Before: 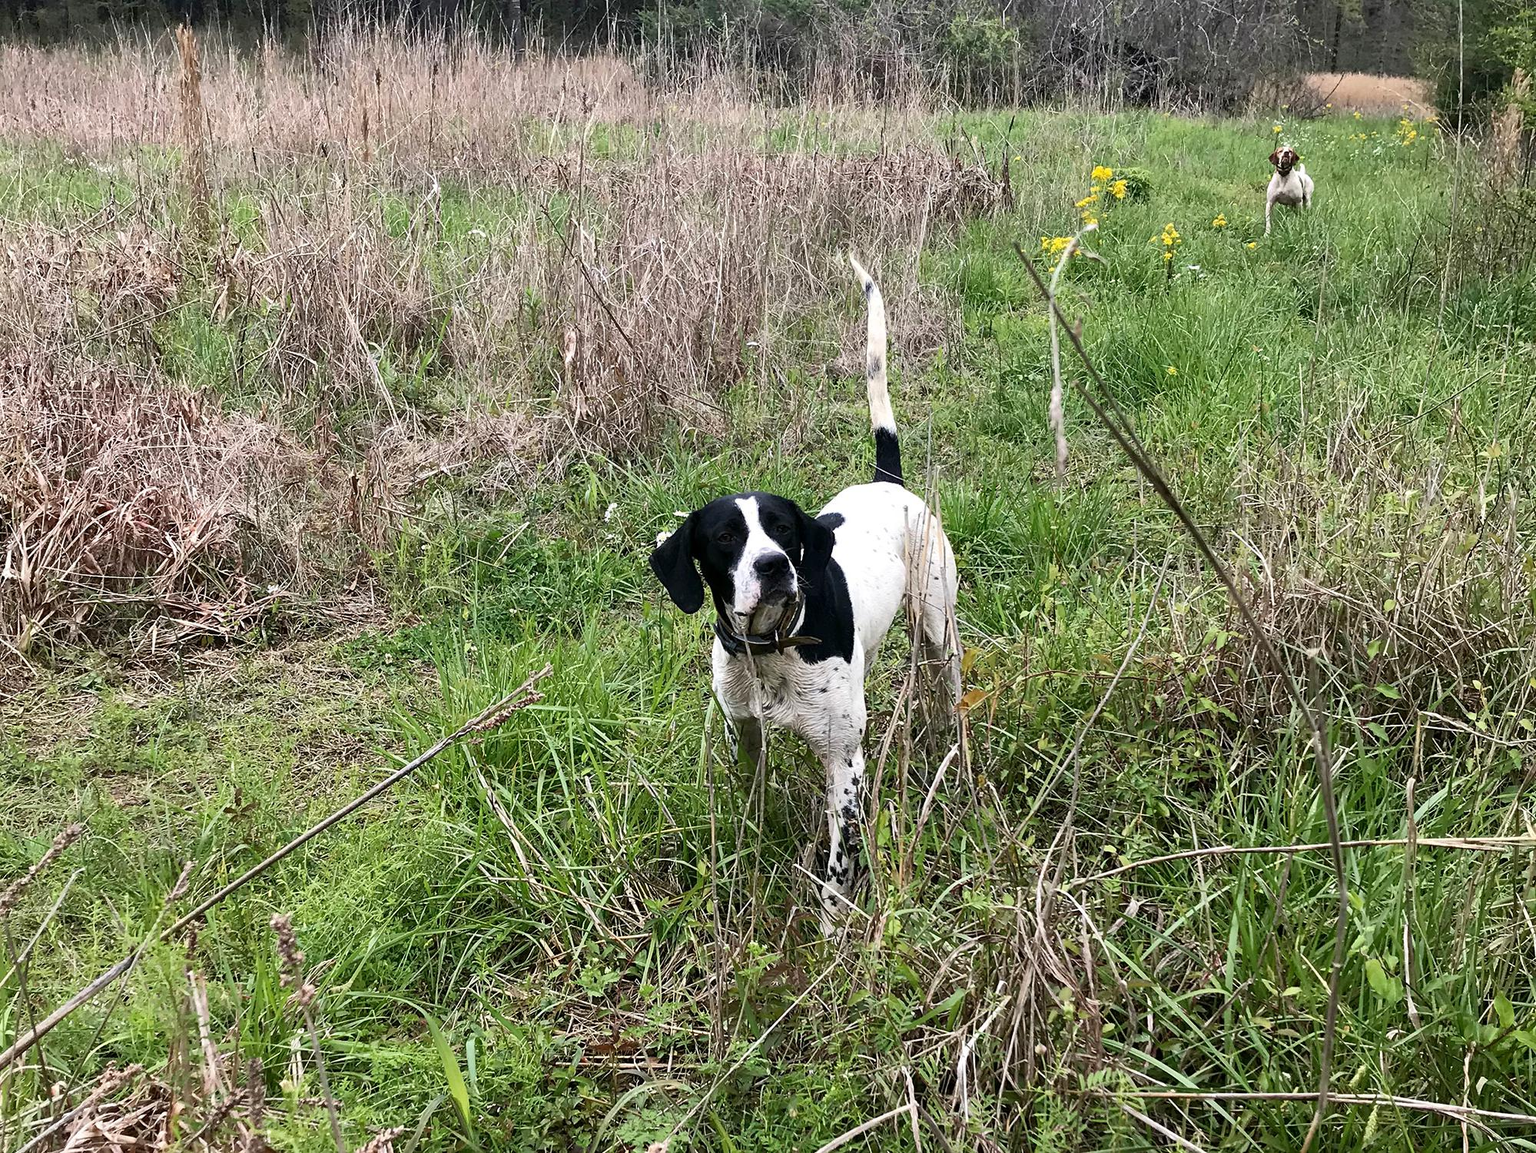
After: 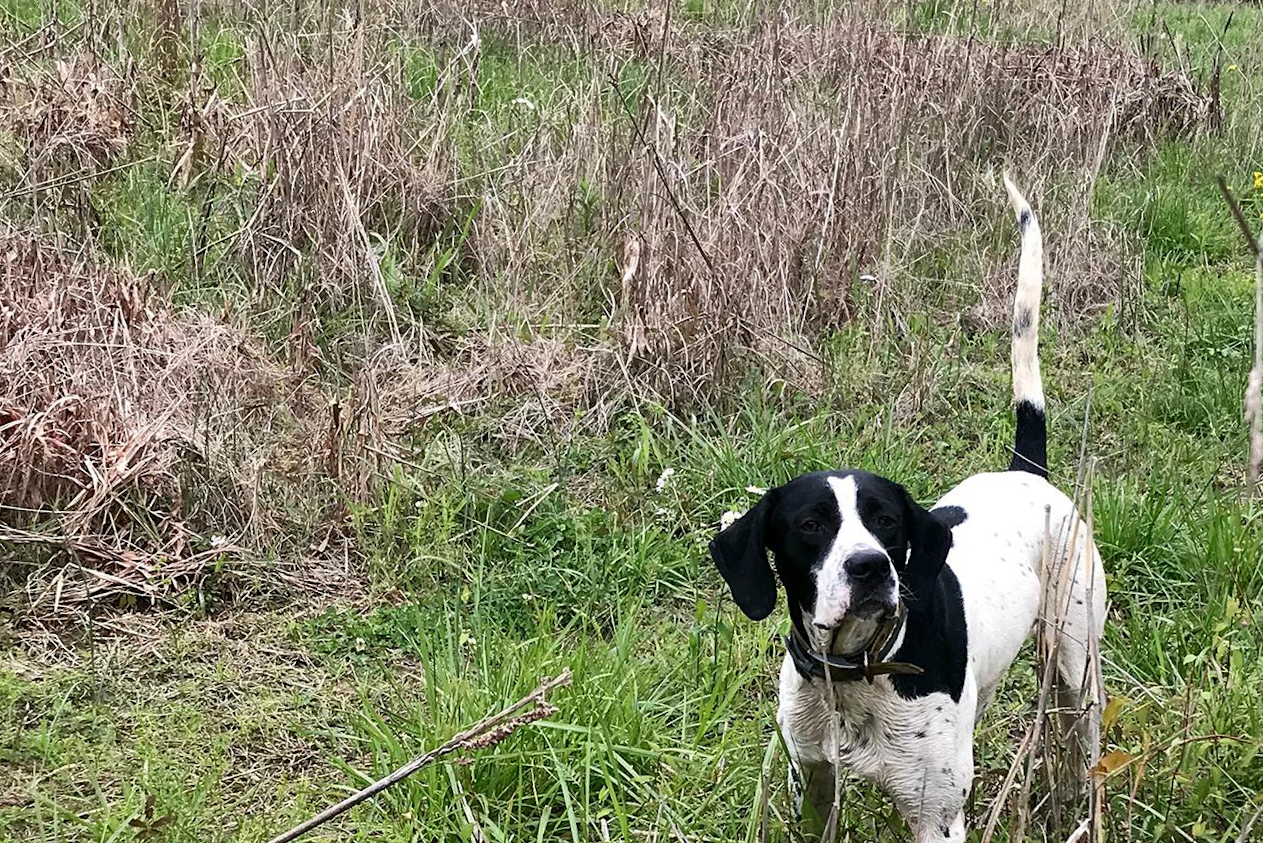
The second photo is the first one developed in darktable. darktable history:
shadows and highlights: shadows 20.91, highlights -82.73, soften with gaussian
crop and rotate: angle -4.99°, left 2.122%, top 6.945%, right 27.566%, bottom 30.519%
